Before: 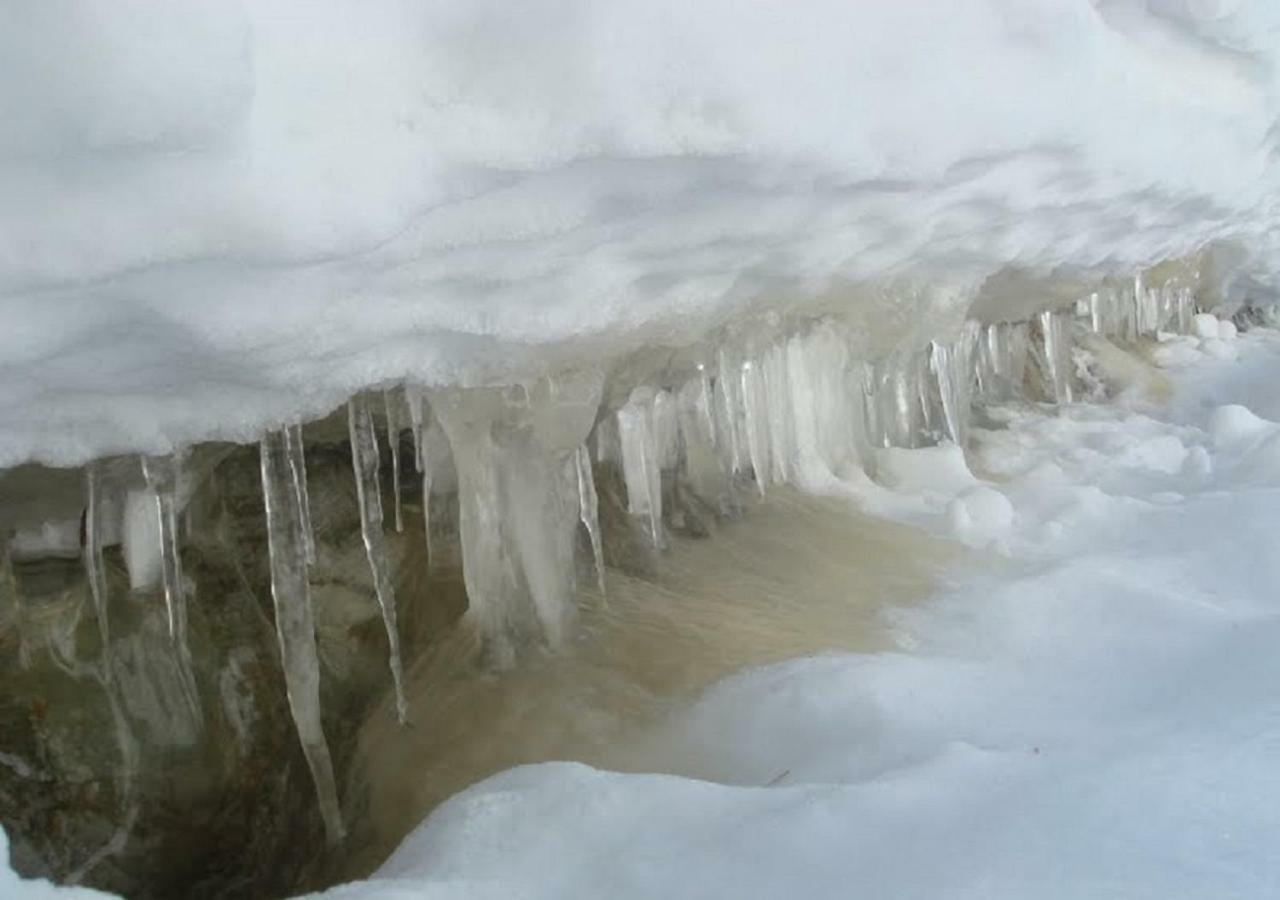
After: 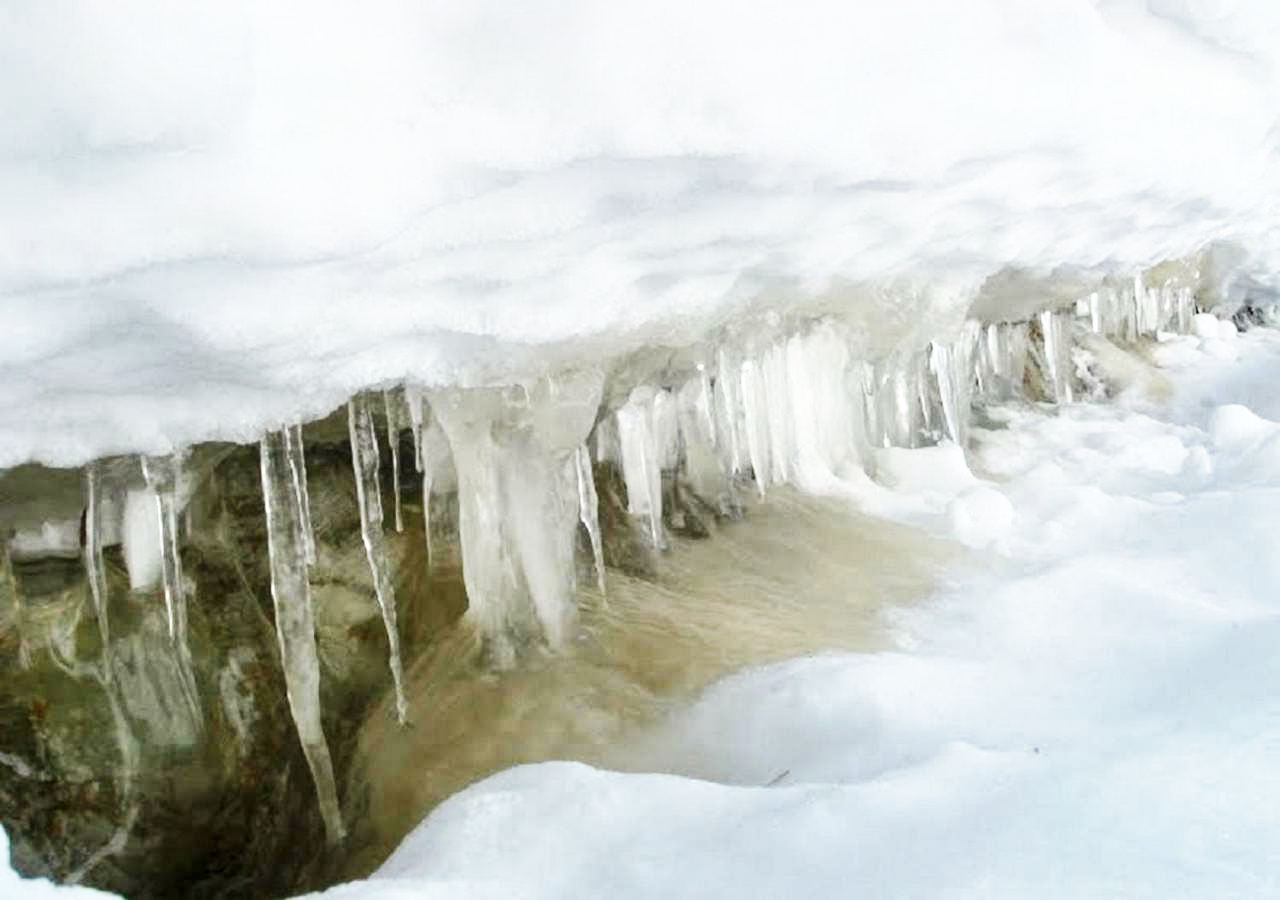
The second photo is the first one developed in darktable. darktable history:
base curve: curves: ch0 [(0, 0) (0.007, 0.004) (0.027, 0.03) (0.046, 0.07) (0.207, 0.54) (0.442, 0.872) (0.673, 0.972) (1, 1)], preserve colors none
shadows and highlights: soften with gaussian
local contrast: highlights 100%, shadows 100%, detail 120%, midtone range 0.2
exposure: black level correction 0.001, compensate highlight preservation false
